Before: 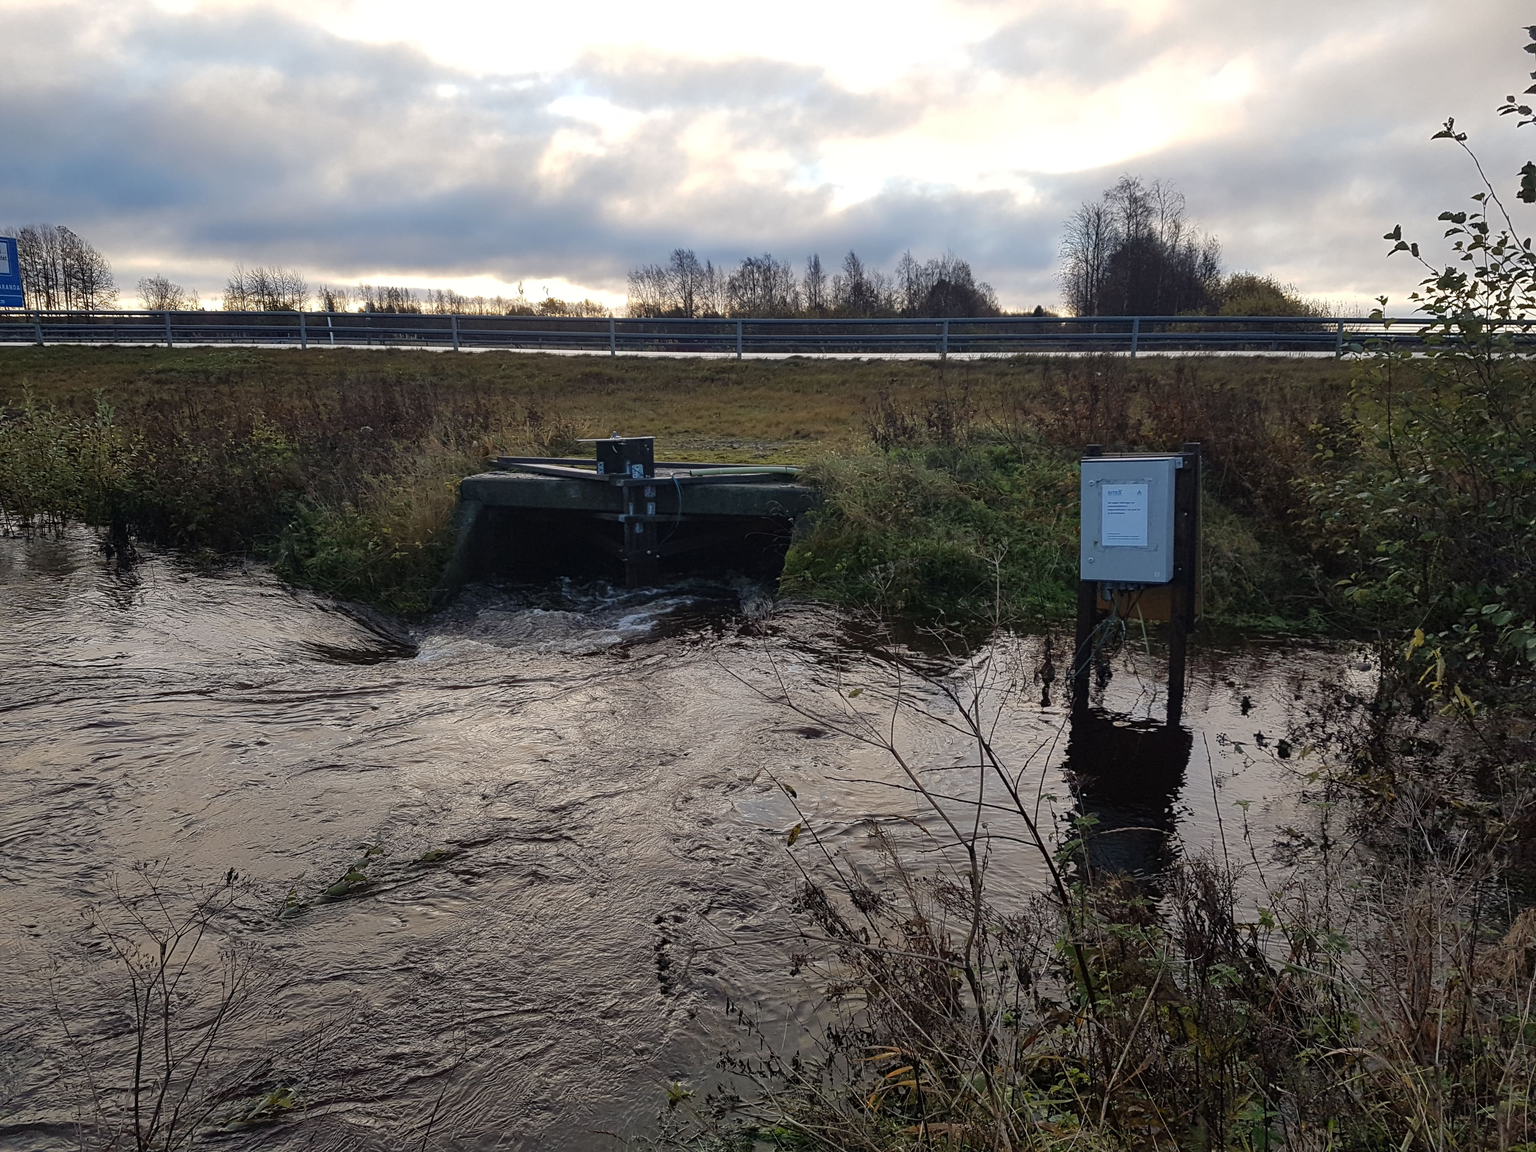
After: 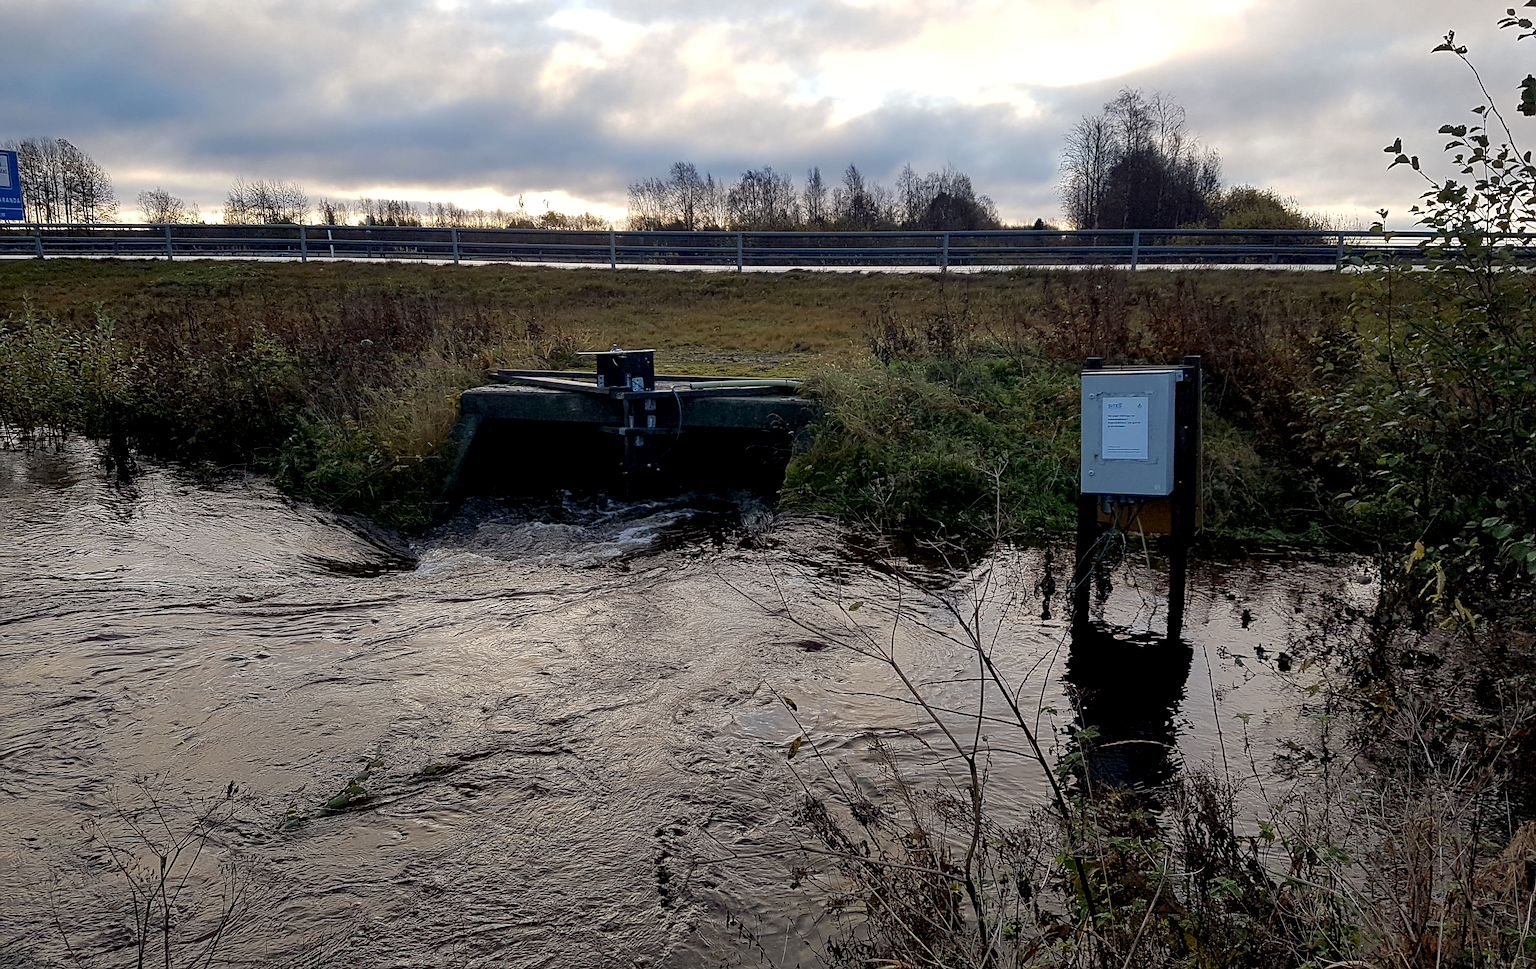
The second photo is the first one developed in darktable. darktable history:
crop: top 7.583%, bottom 8.203%
sharpen: on, module defaults
exposure: black level correction 0.009, exposure 0.016 EV, compensate exposure bias true, compensate highlight preservation false
